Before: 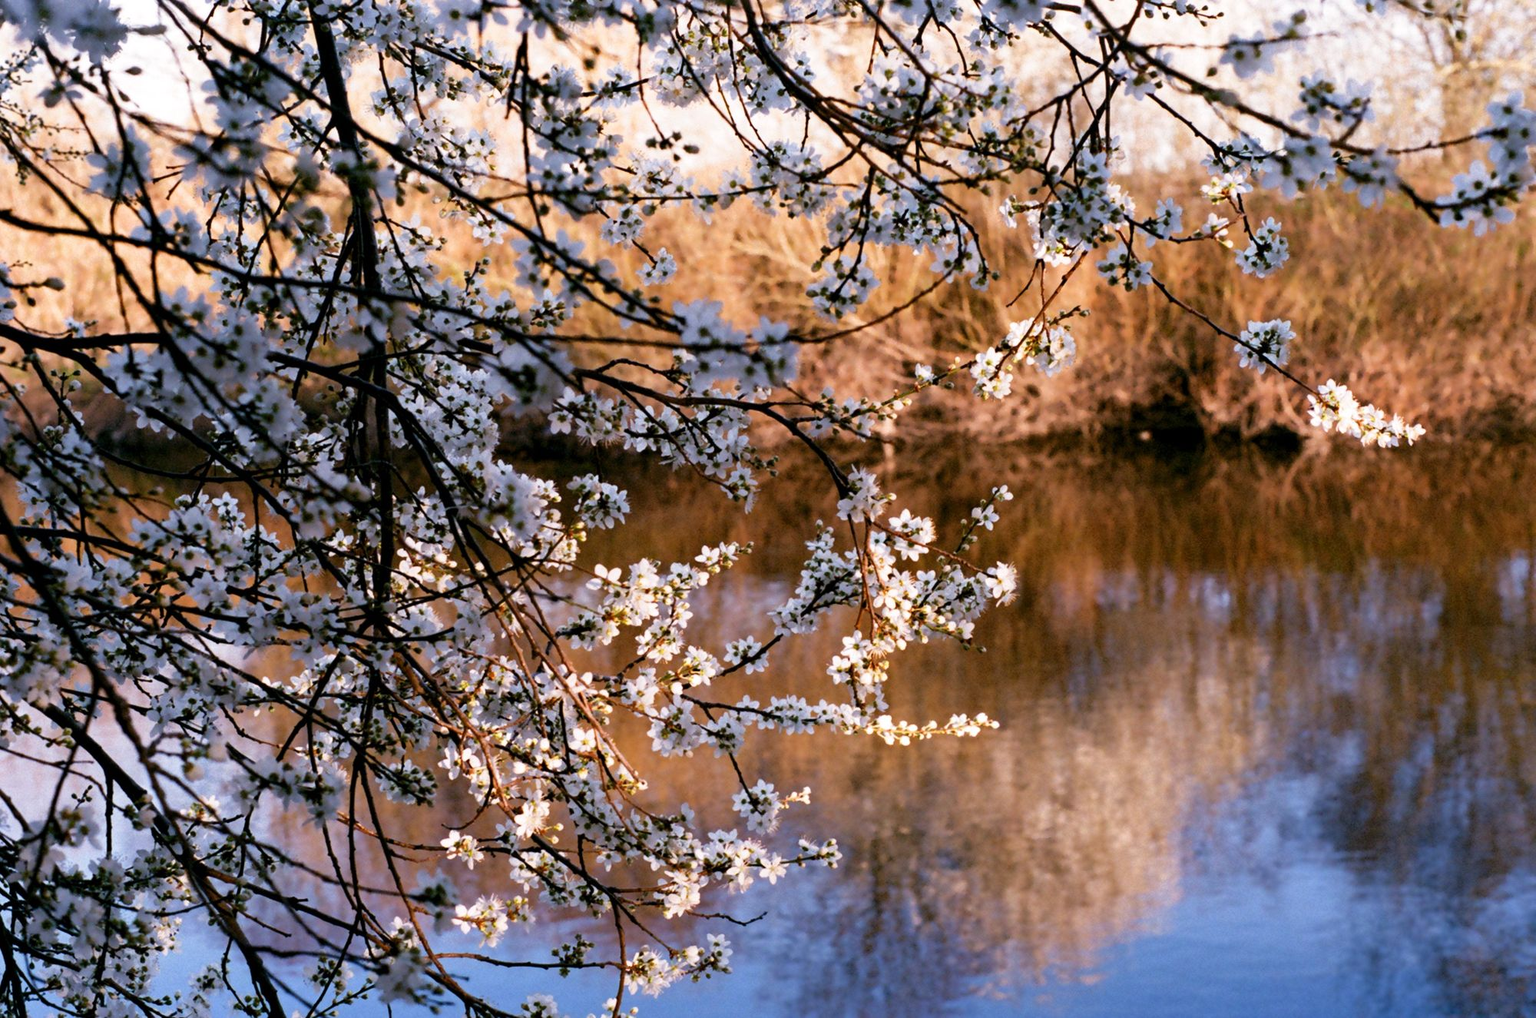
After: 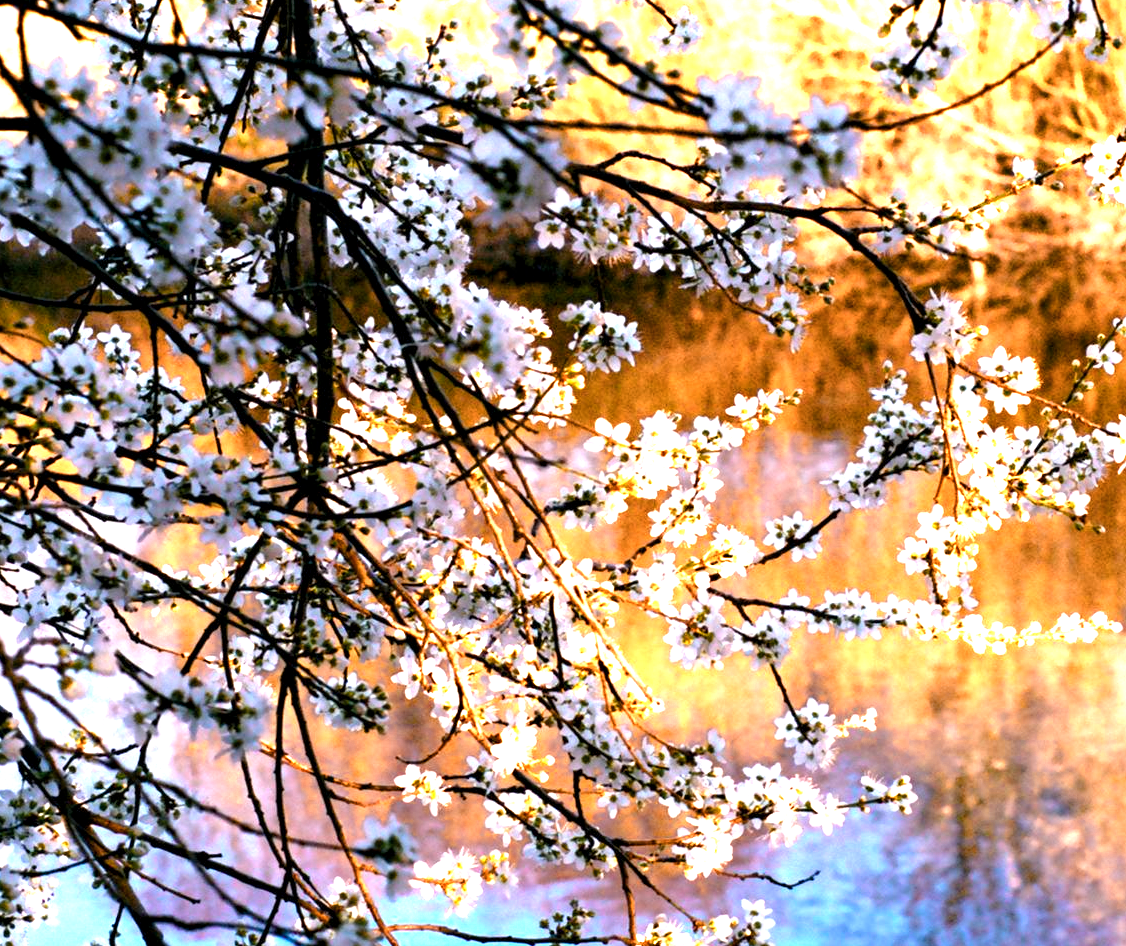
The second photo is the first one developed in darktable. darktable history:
color balance rgb: linear chroma grading › global chroma 15%, perceptual saturation grading › global saturation 30%
color zones: curves: ch0 [(0.018, 0.548) (0.197, 0.654) (0.425, 0.447) (0.605, 0.658) (0.732, 0.579)]; ch1 [(0.105, 0.531) (0.224, 0.531) (0.386, 0.39) (0.618, 0.456) (0.732, 0.456) (0.956, 0.421)]; ch2 [(0.039, 0.583) (0.215, 0.465) (0.399, 0.544) (0.465, 0.548) (0.614, 0.447) (0.724, 0.43) (0.882, 0.623) (0.956, 0.632)]
crop: left 8.966%, top 23.852%, right 34.699%, bottom 4.703%
exposure: black level correction 0.001, exposure 1.129 EV, compensate exposure bias true, compensate highlight preservation false
